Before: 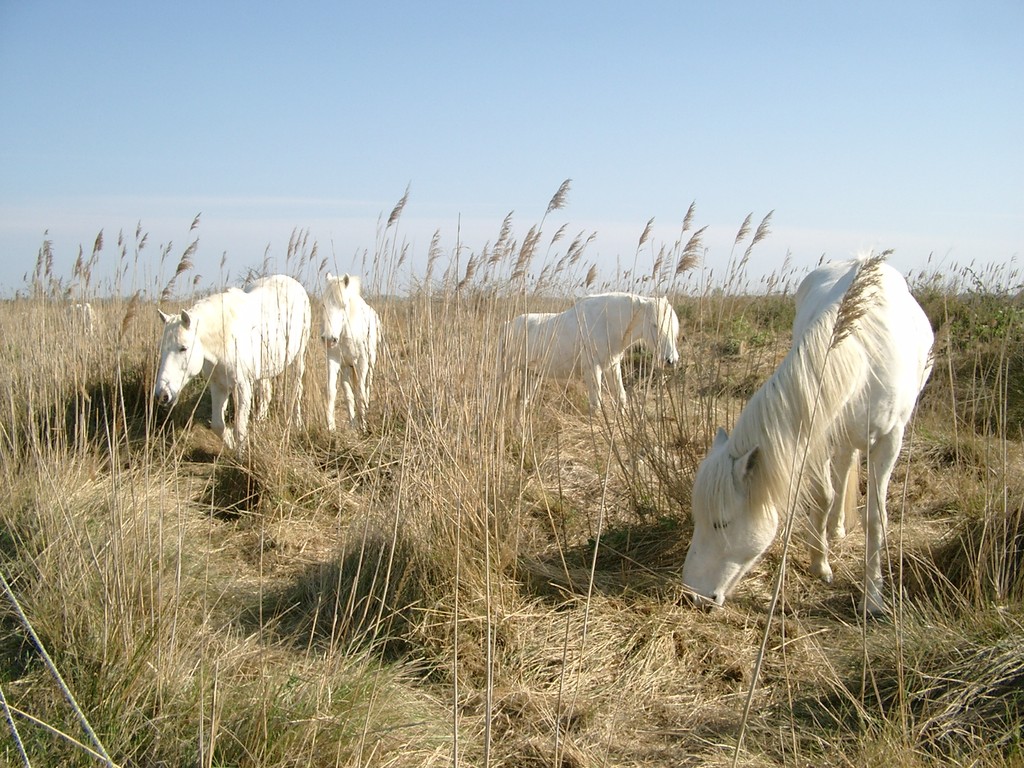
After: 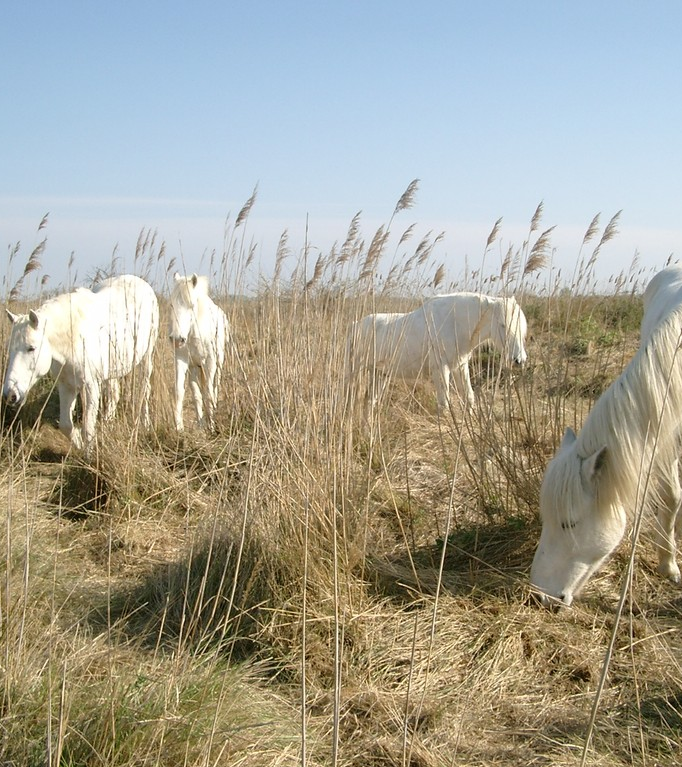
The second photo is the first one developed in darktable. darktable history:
crop and rotate: left 14.924%, right 18.395%
